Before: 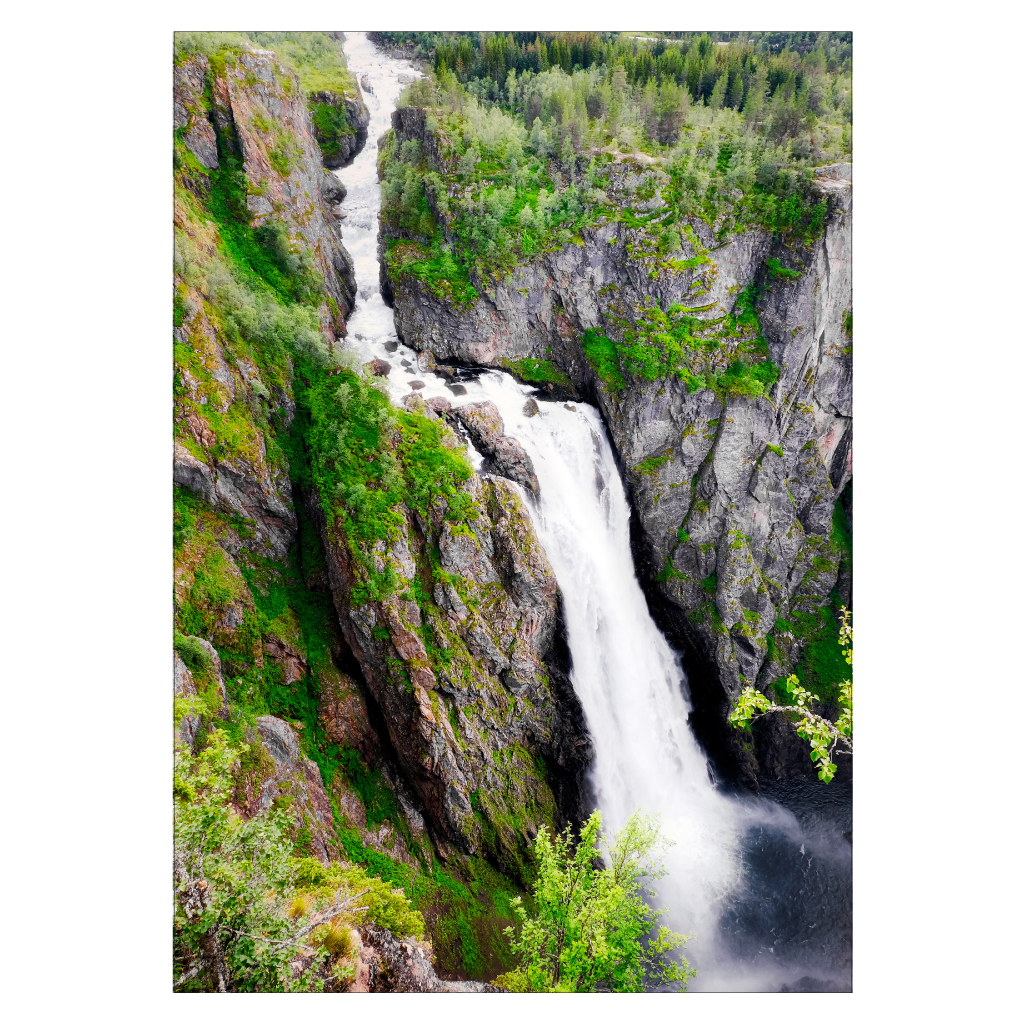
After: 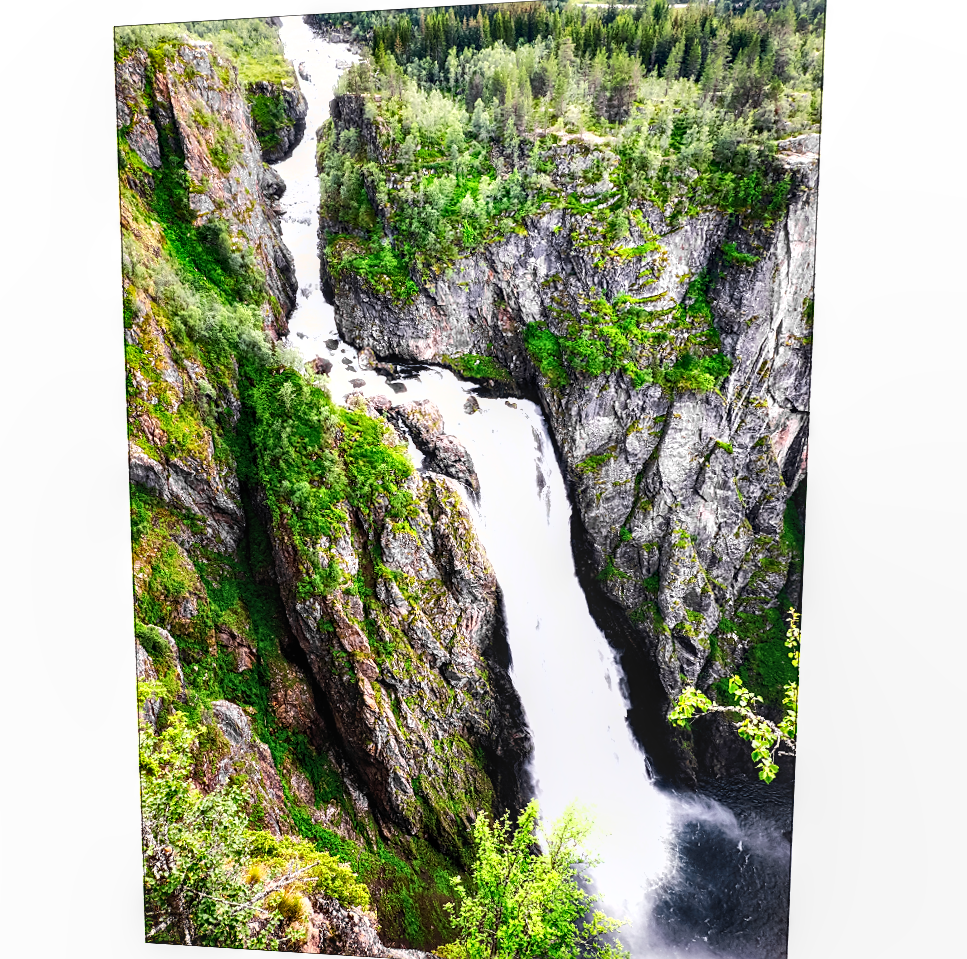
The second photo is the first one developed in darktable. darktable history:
local contrast: on, module defaults
rotate and perspective: rotation 0.062°, lens shift (vertical) 0.115, lens shift (horizontal) -0.133, crop left 0.047, crop right 0.94, crop top 0.061, crop bottom 0.94
sharpen: radius 1.864, amount 0.398, threshold 1.271
tone equalizer: -8 EV -0.75 EV, -7 EV -0.7 EV, -6 EV -0.6 EV, -5 EV -0.4 EV, -3 EV 0.4 EV, -2 EV 0.6 EV, -1 EV 0.7 EV, +0 EV 0.75 EV, edges refinement/feathering 500, mask exposure compensation -1.57 EV, preserve details no
shadows and highlights: radius 125.46, shadows 30.51, highlights -30.51, low approximation 0.01, soften with gaussian
